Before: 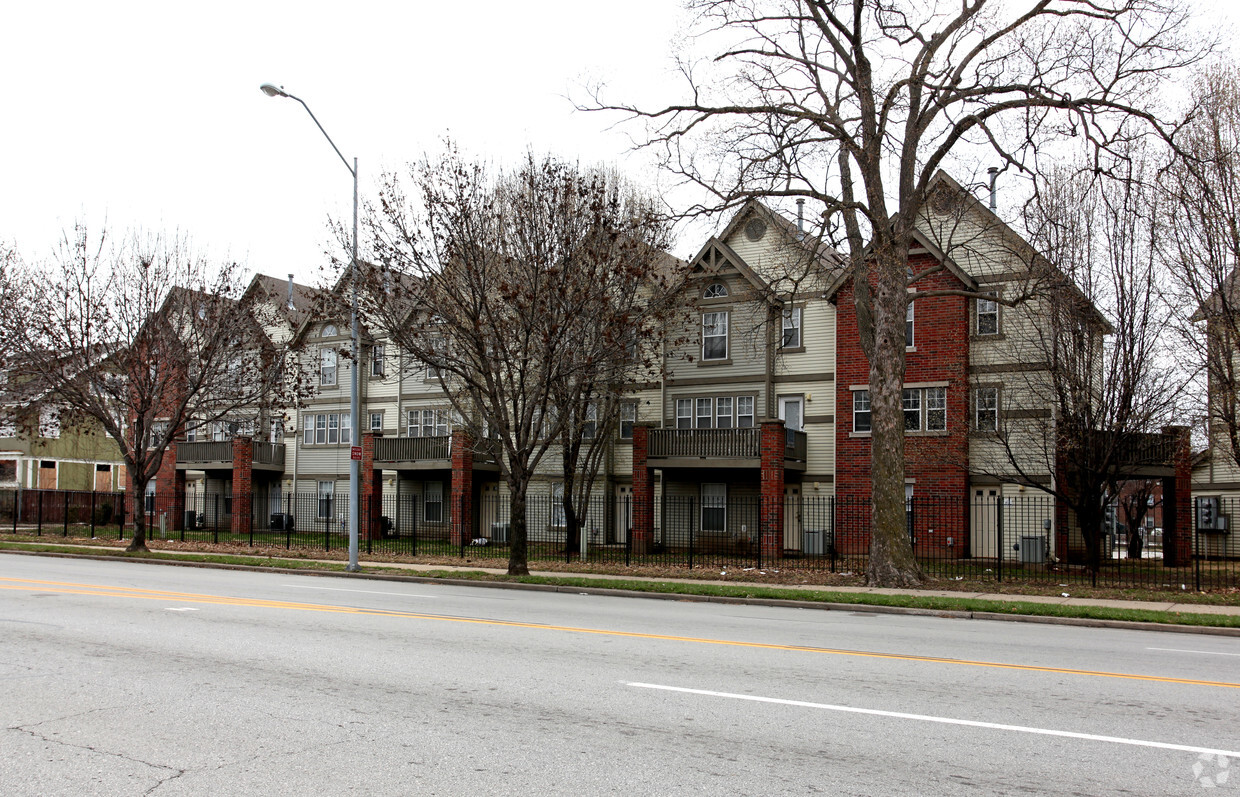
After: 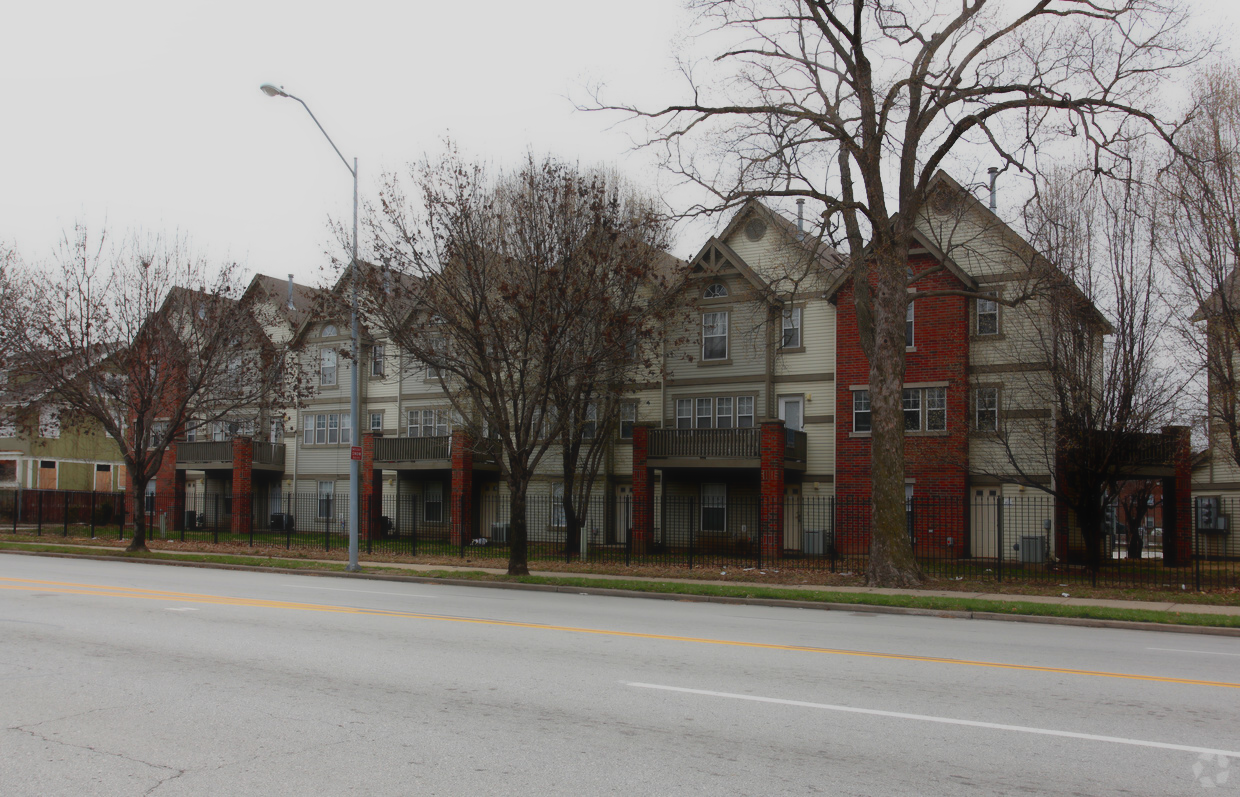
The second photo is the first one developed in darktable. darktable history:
contrast equalizer: octaves 7, y [[0.506, 0.531, 0.562, 0.606, 0.638, 0.669], [0.5 ×6], [0.5 ×6], [0 ×6], [0 ×6]], mix -0.988
exposure: exposure -0.49 EV, compensate highlight preservation false
